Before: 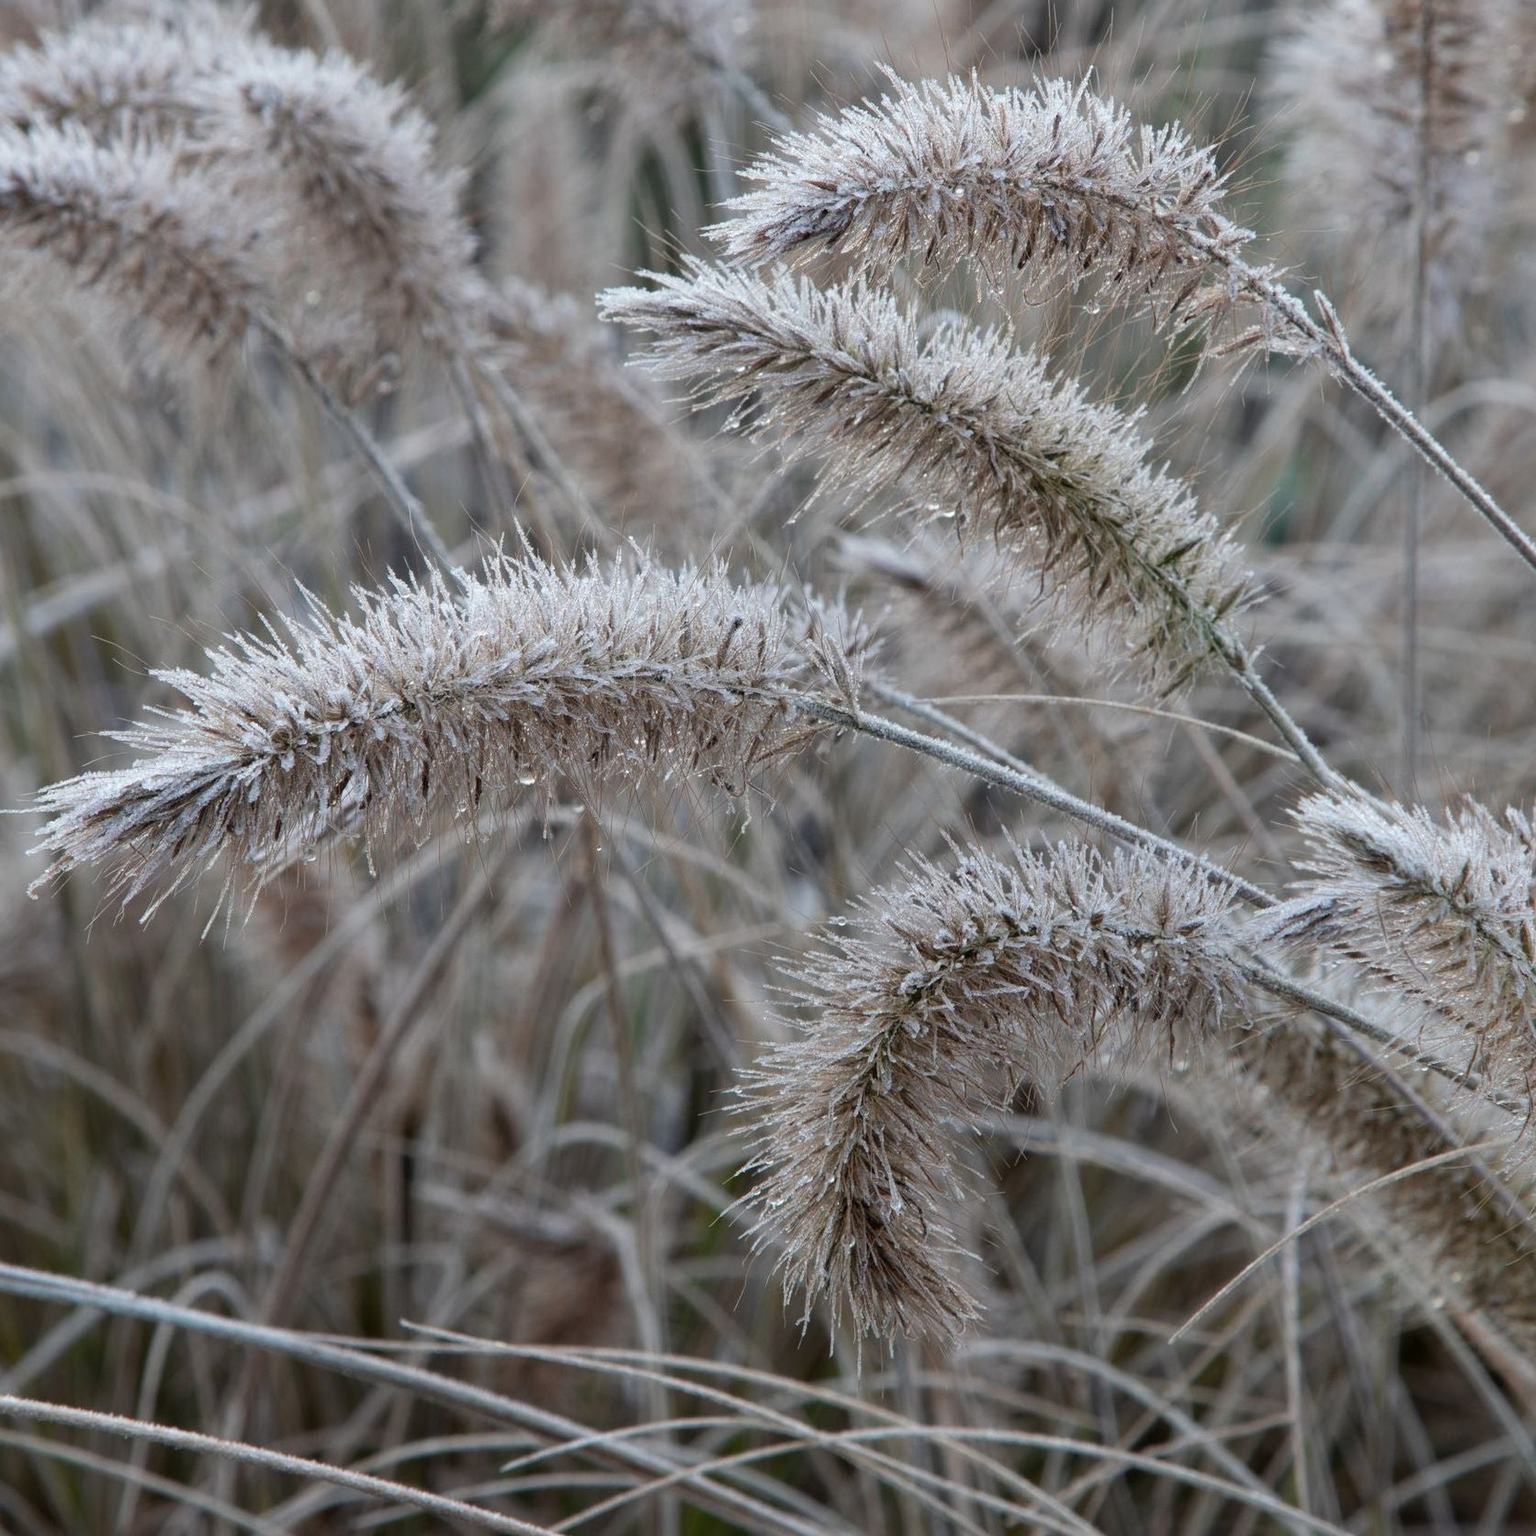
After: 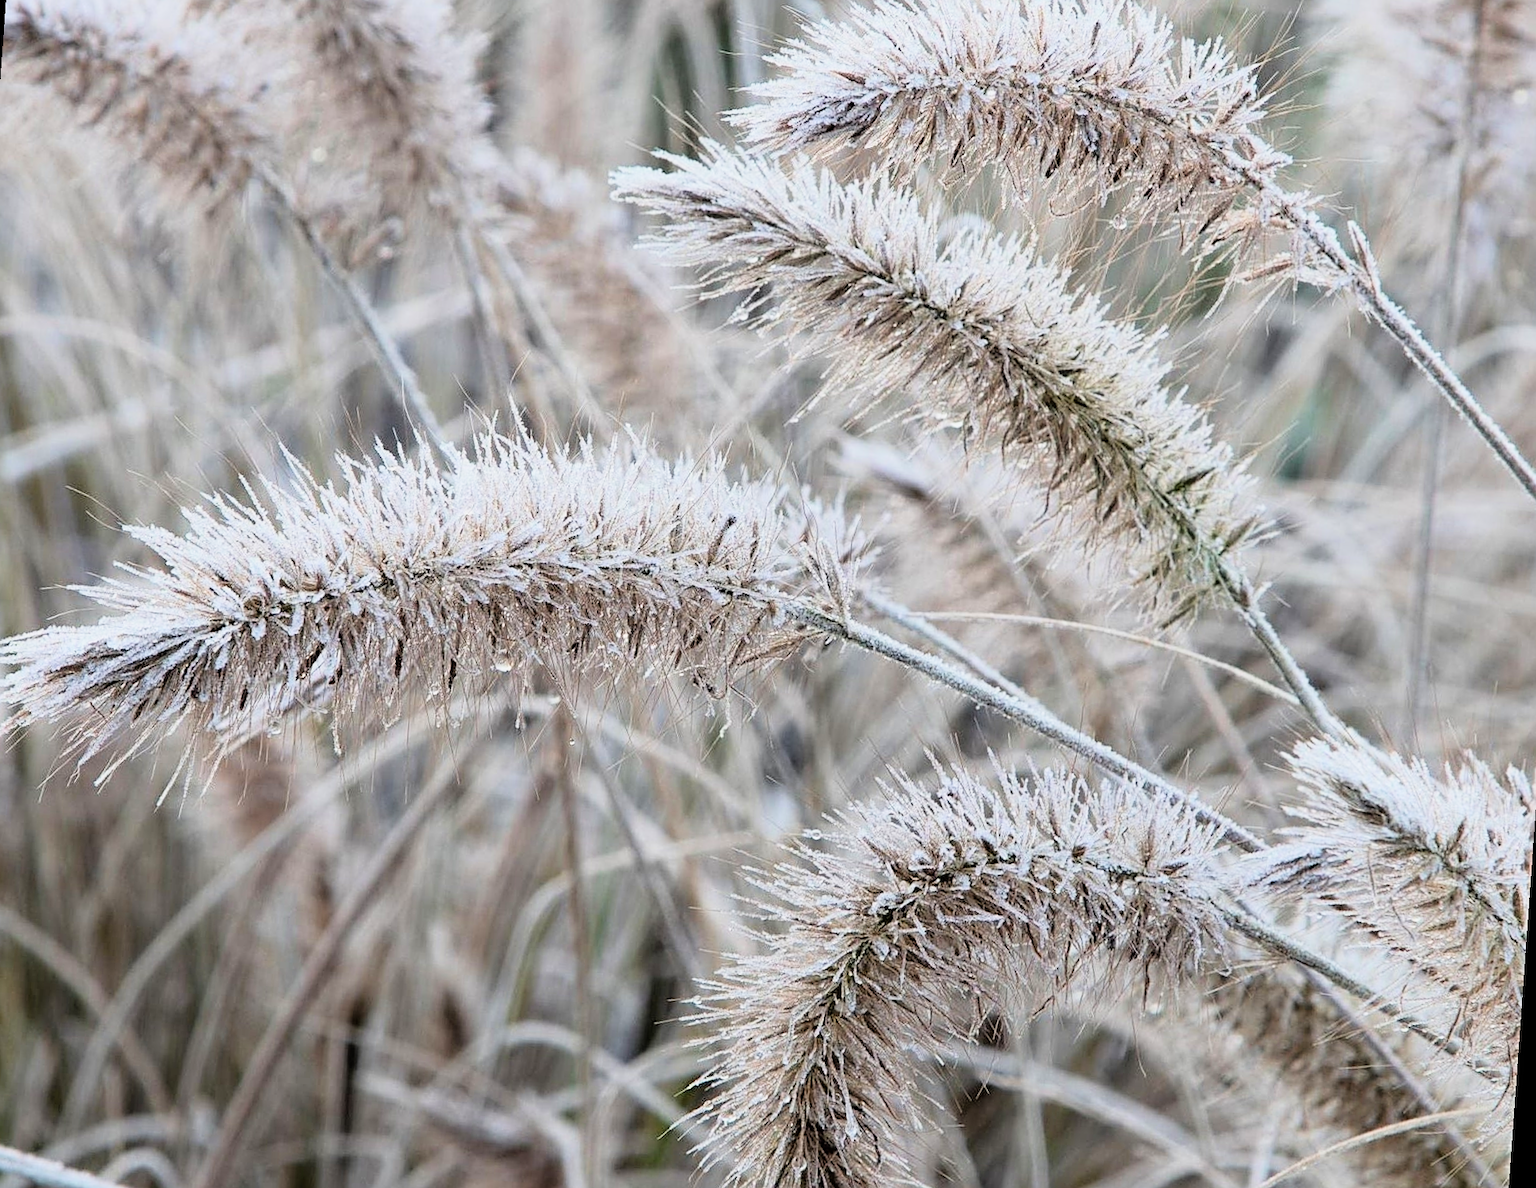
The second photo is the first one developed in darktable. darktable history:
exposure: exposure 1 EV, compensate highlight preservation false
rotate and perspective: rotation 4.1°, automatic cropping off
filmic rgb: black relative exposure -11.88 EV, white relative exposure 5.43 EV, threshold 3 EV, hardness 4.49, latitude 50%, contrast 1.14, color science v5 (2021), contrast in shadows safe, contrast in highlights safe, enable highlight reconstruction true
sharpen: on, module defaults
crop: left 5.596%, top 10.314%, right 3.534%, bottom 19.395%
